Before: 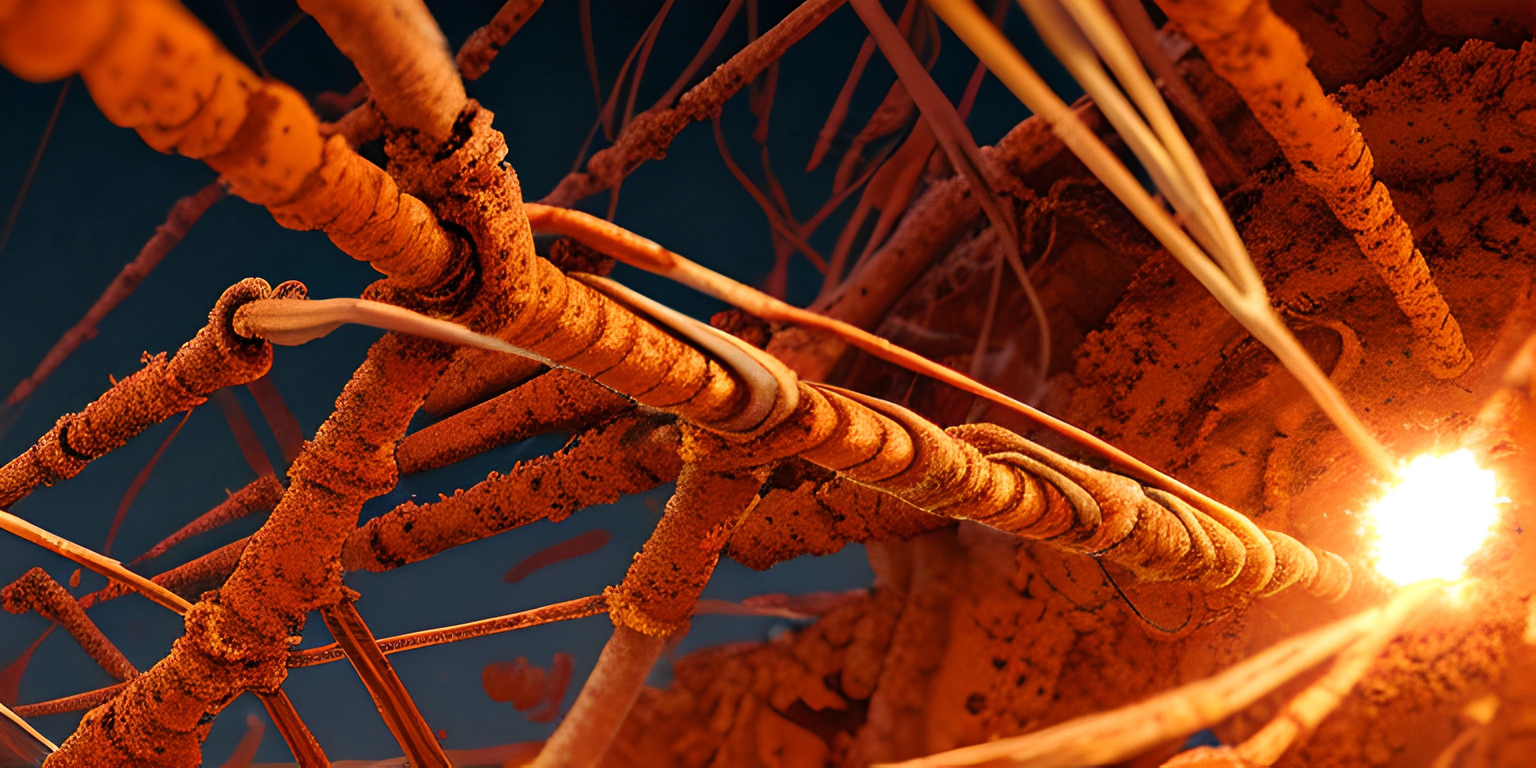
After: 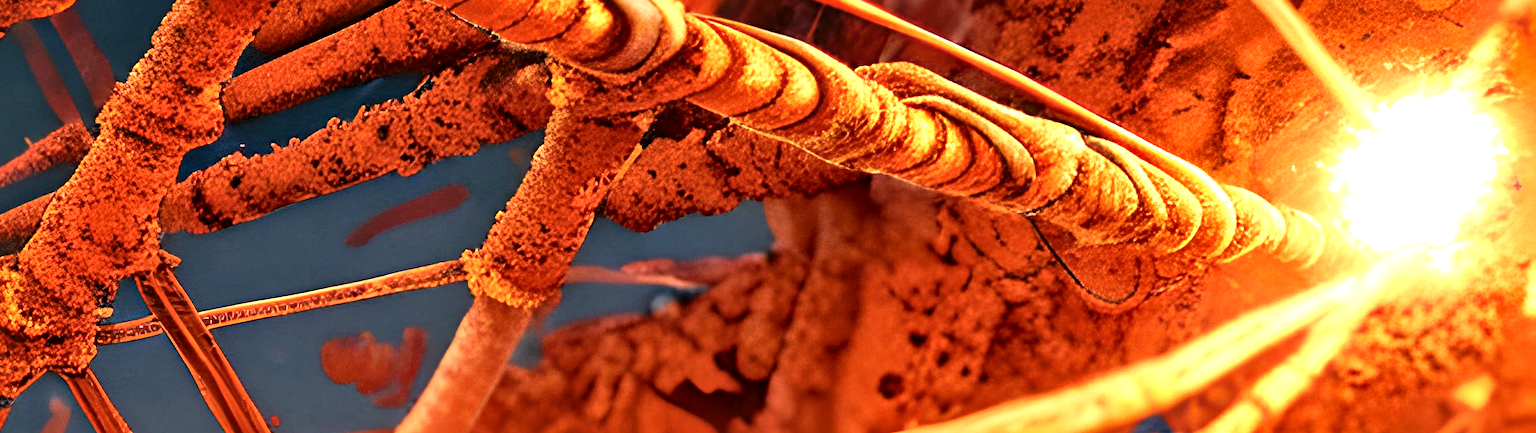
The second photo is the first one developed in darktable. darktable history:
local contrast: mode bilateral grid, contrast 20, coarseness 50, detail 179%, midtone range 0.2
crop and rotate: left 13.306%, top 48.129%, bottom 2.928%
exposure: black level correction 0, exposure 1 EV, compensate exposure bias true, compensate highlight preservation false
